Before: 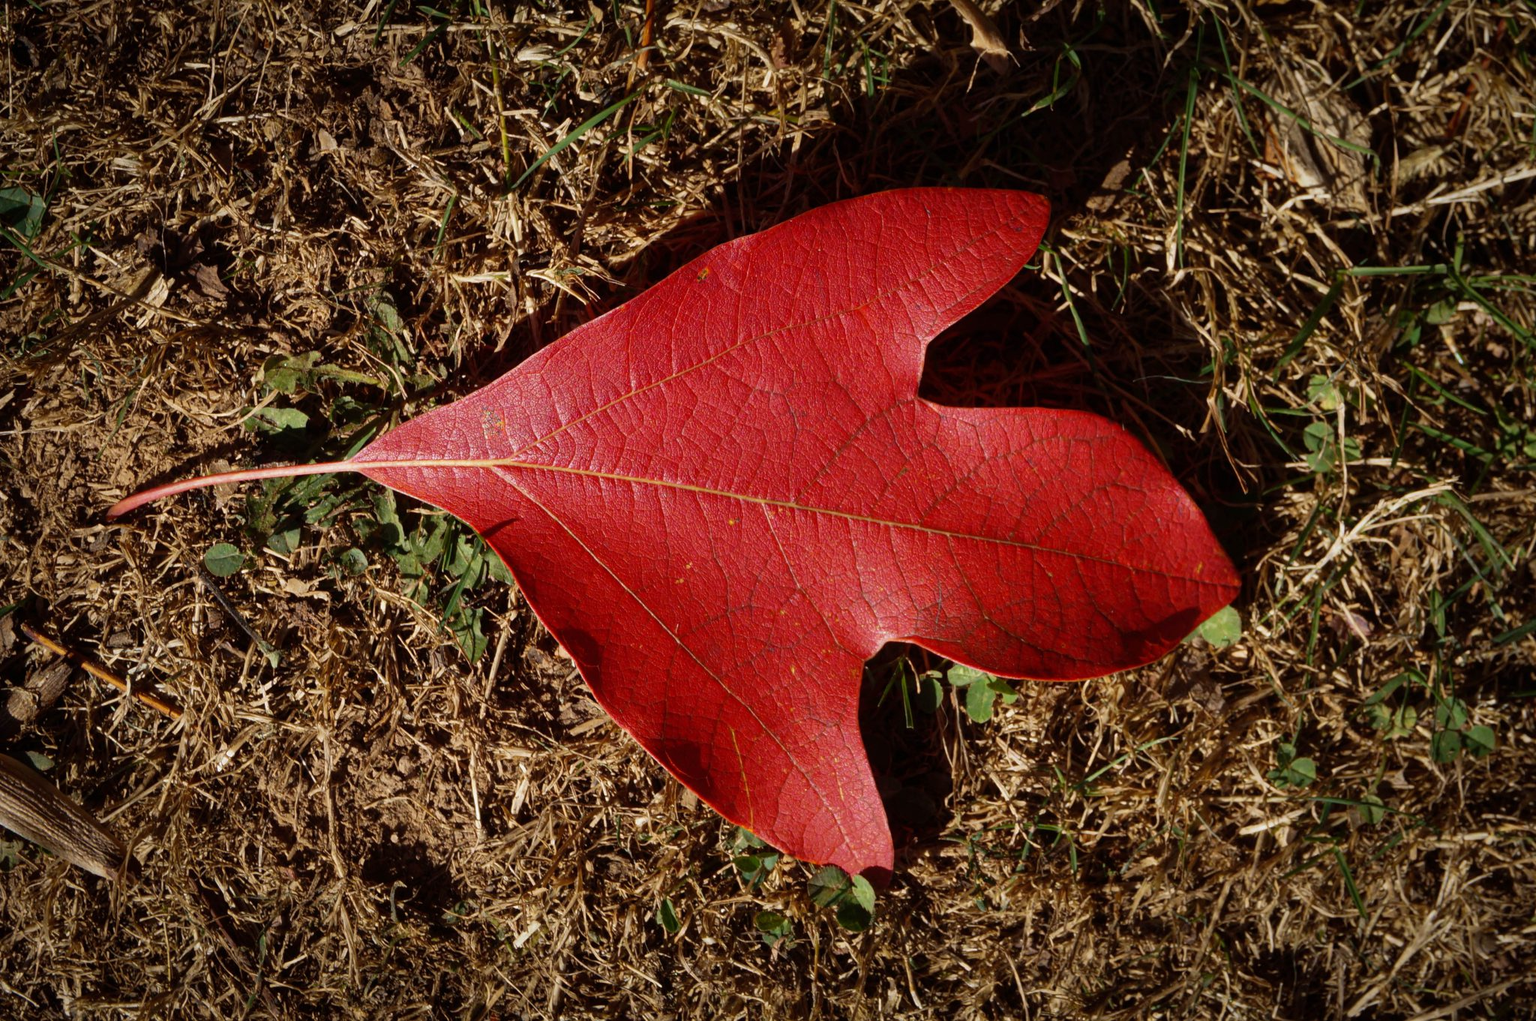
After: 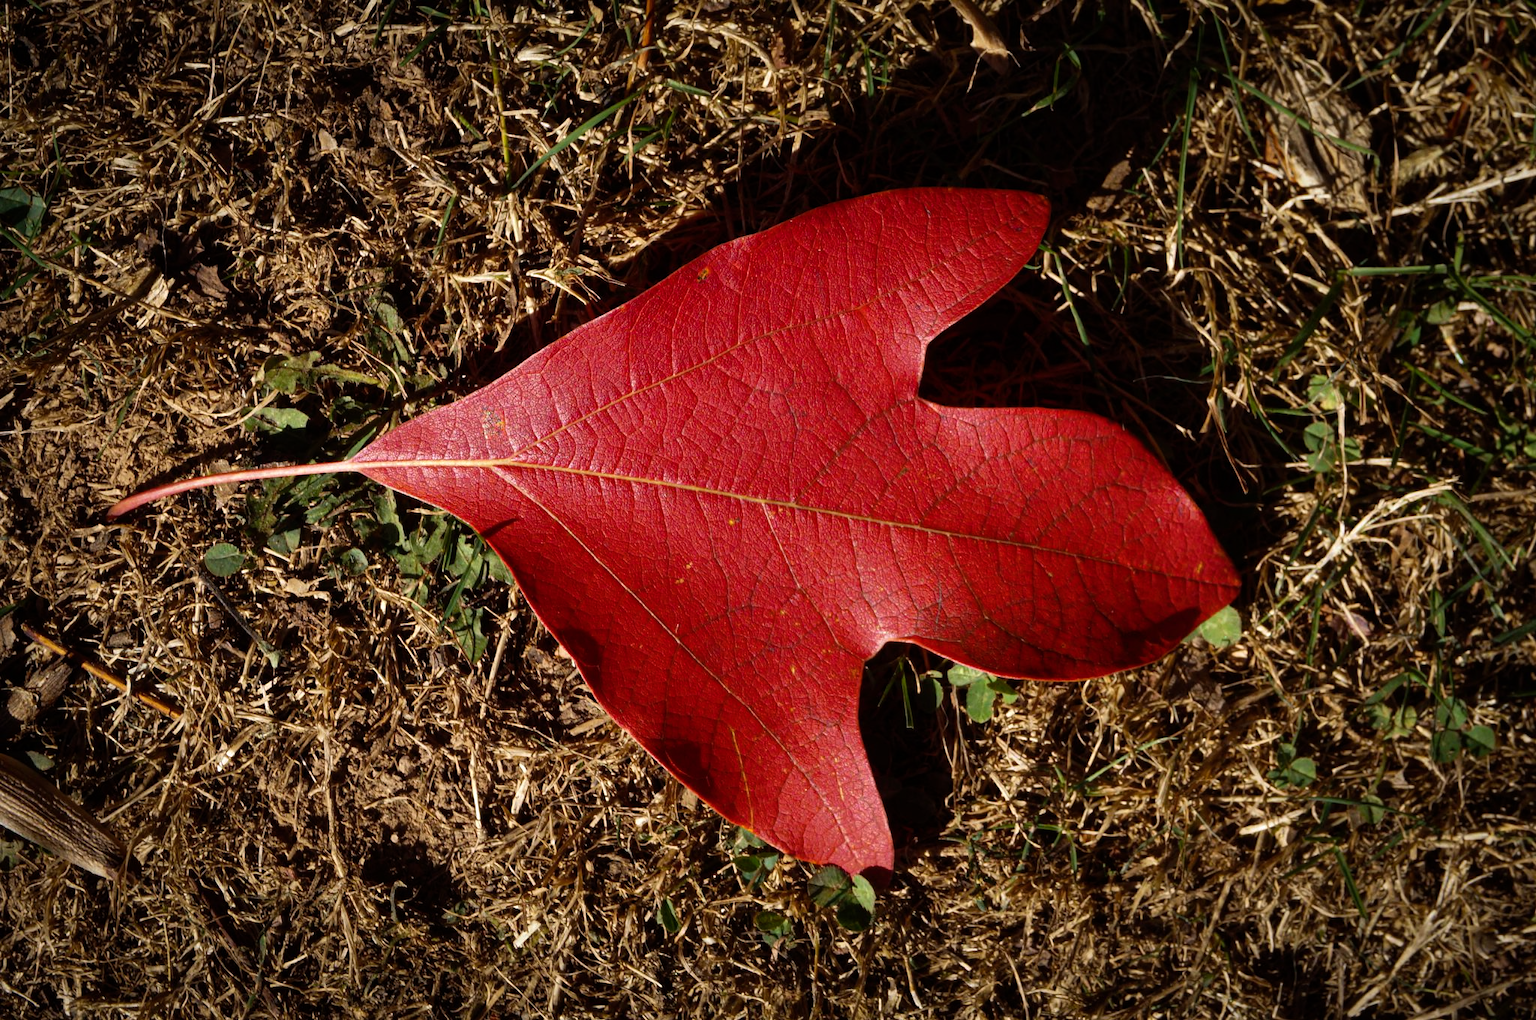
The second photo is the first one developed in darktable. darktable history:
color balance rgb: linear chroma grading › shadows -3.666%, linear chroma grading › highlights -3.26%, perceptual saturation grading › global saturation 7.021%, perceptual saturation grading › shadows 4.631%, contrast 15.481%
